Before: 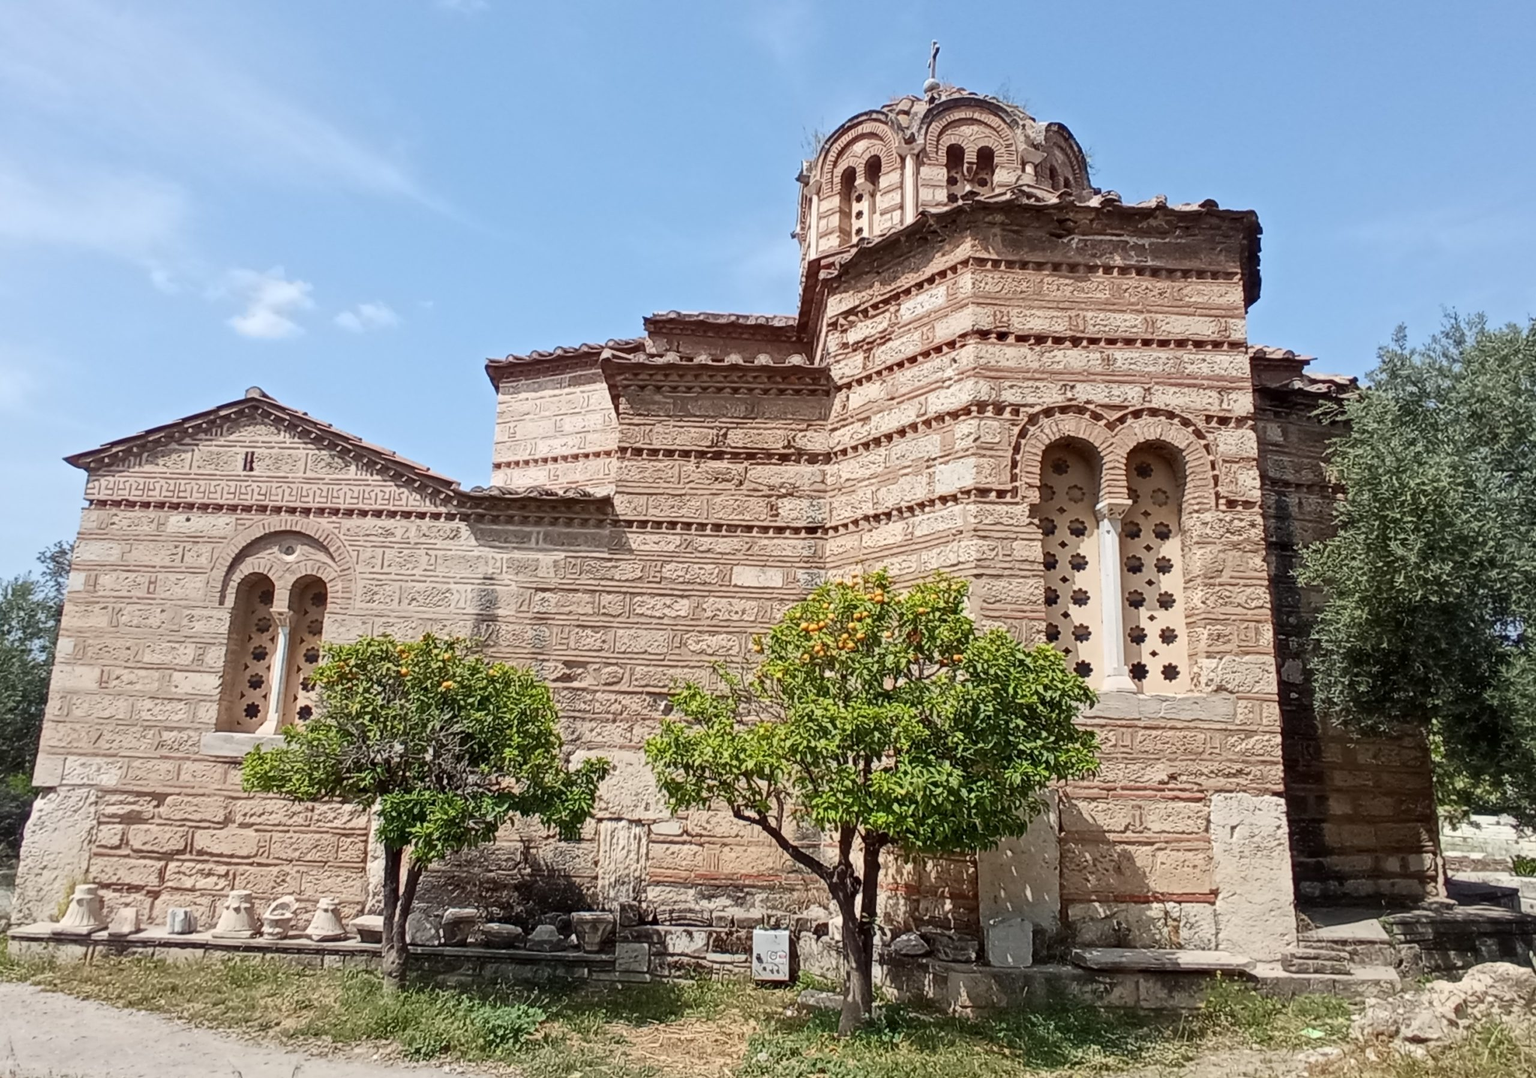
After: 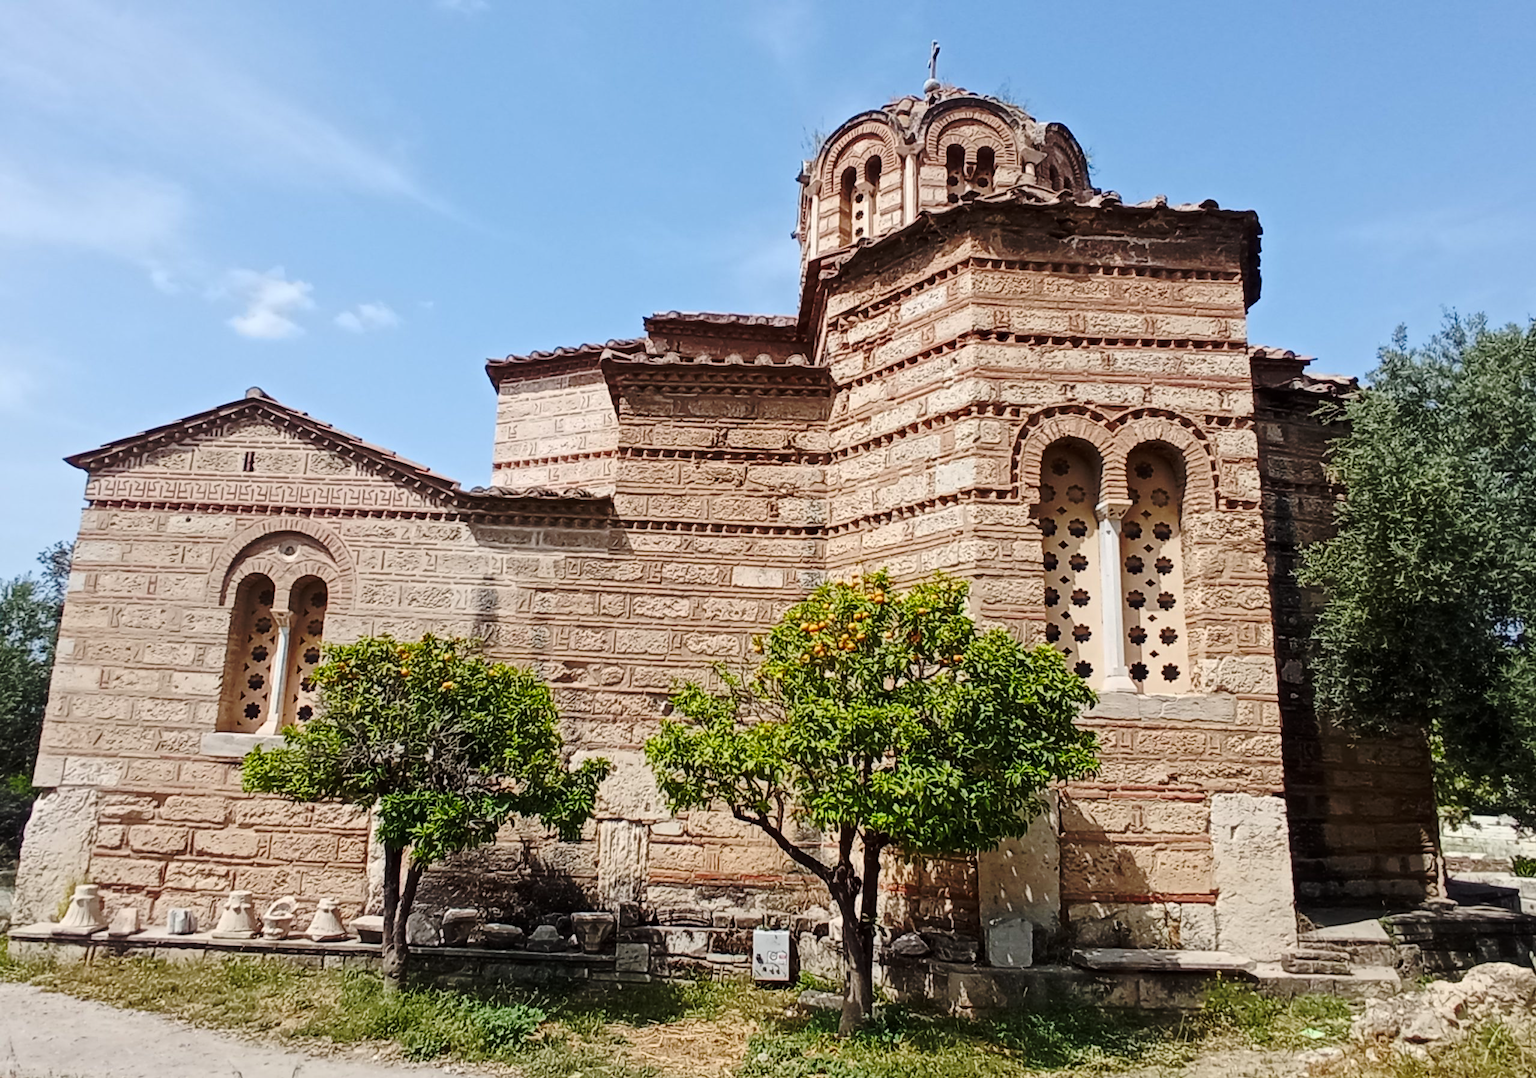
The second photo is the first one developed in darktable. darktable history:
color balance rgb: shadows fall-off 101%, linear chroma grading › mid-tones 7.63%, perceptual saturation grading › mid-tones 11.68%, mask middle-gray fulcrum 22.45%, global vibrance 10.11%, saturation formula JzAzBz (2021)
base curve: curves: ch0 [(0, 0) (0.073, 0.04) (0.157, 0.139) (0.492, 0.492) (0.758, 0.758) (1, 1)], preserve colors none
